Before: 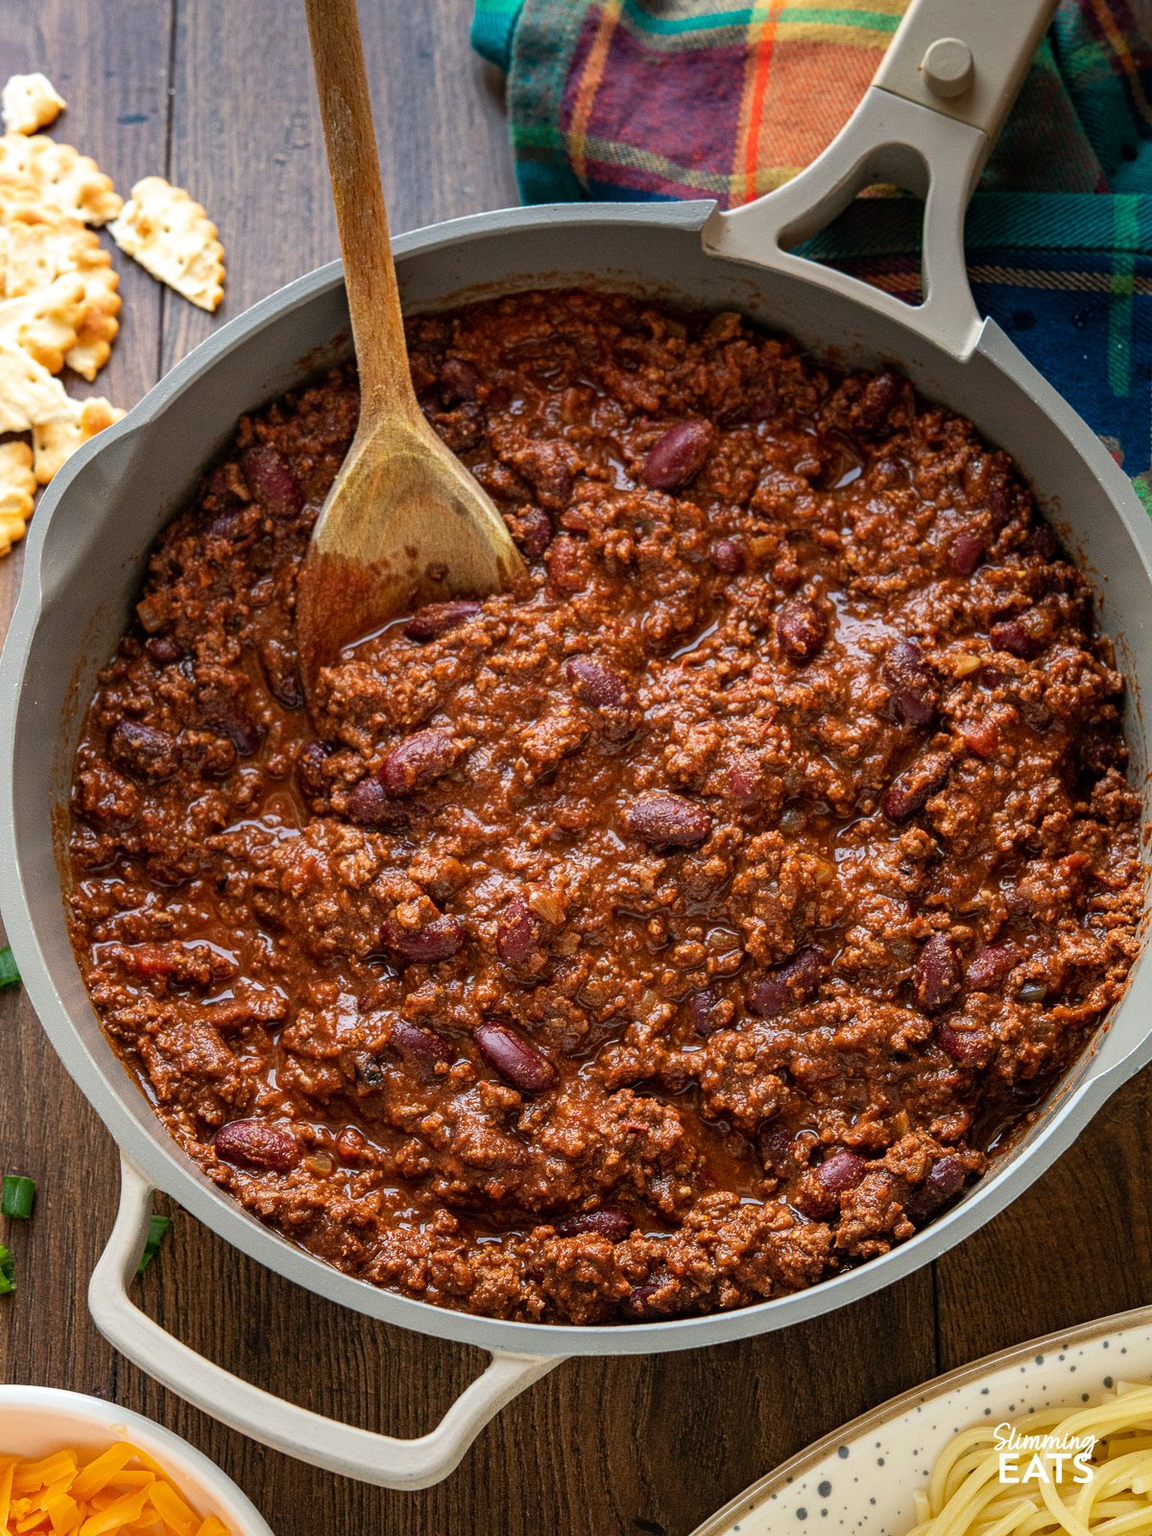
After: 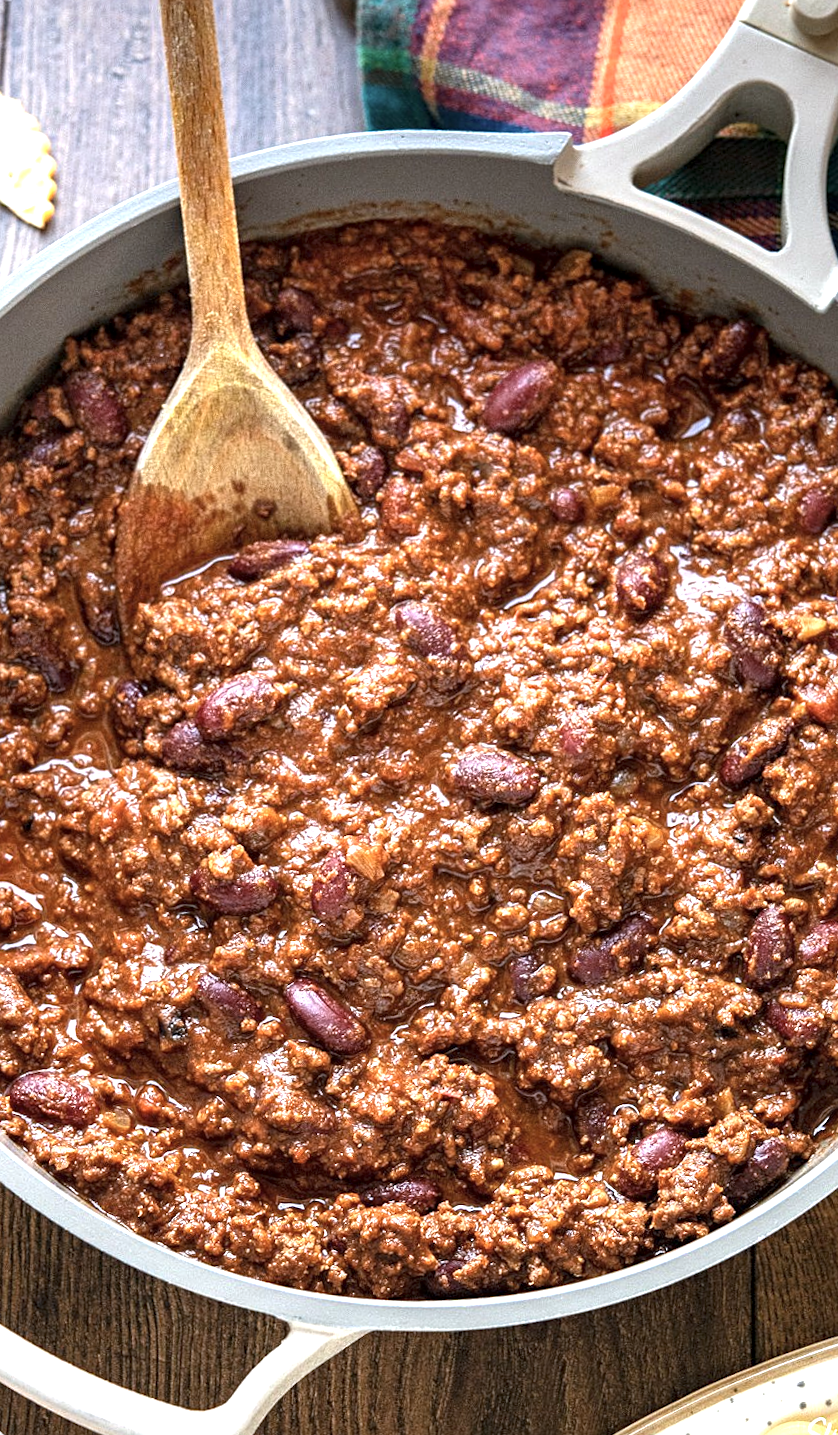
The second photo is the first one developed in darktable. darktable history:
white balance: red 0.954, blue 1.079
local contrast: highlights 100%, shadows 100%, detail 120%, midtone range 0.2
exposure: black level correction 0, exposure 1.2 EV, compensate exposure bias true, compensate highlight preservation false
crop and rotate: angle -3.27°, left 14.277%, top 0.028%, right 10.766%, bottom 0.028%
rotate and perspective: rotation -1°, crop left 0.011, crop right 0.989, crop top 0.025, crop bottom 0.975
color correction: saturation 0.8
sharpen: amount 0.2
tone equalizer: on, module defaults
